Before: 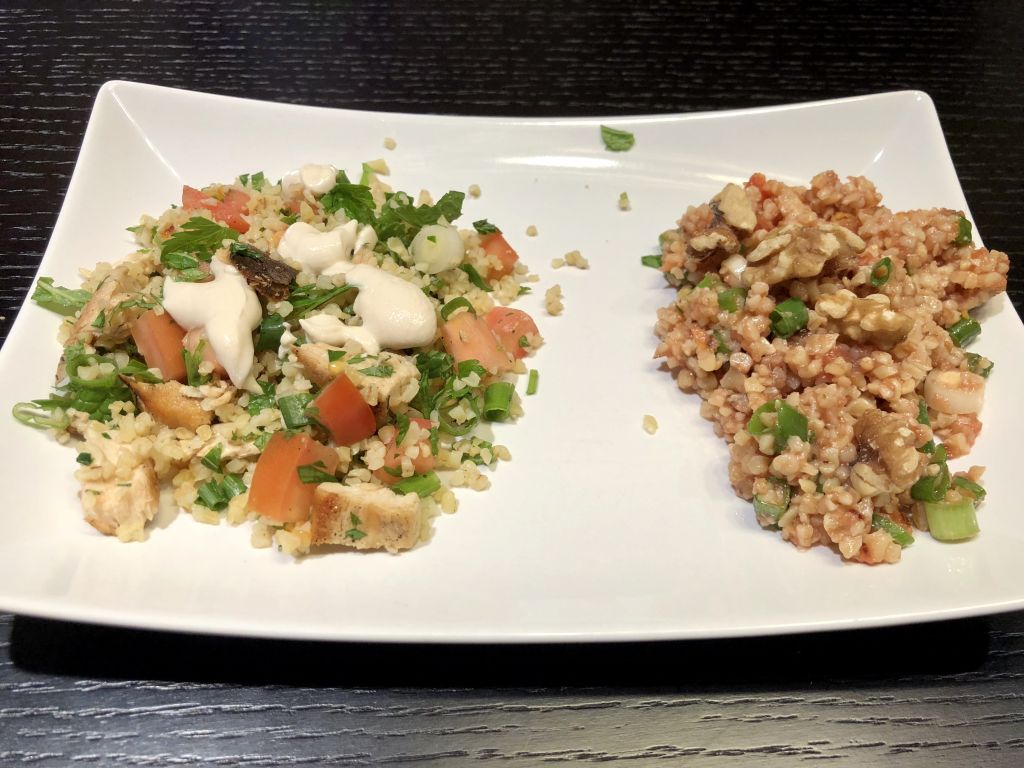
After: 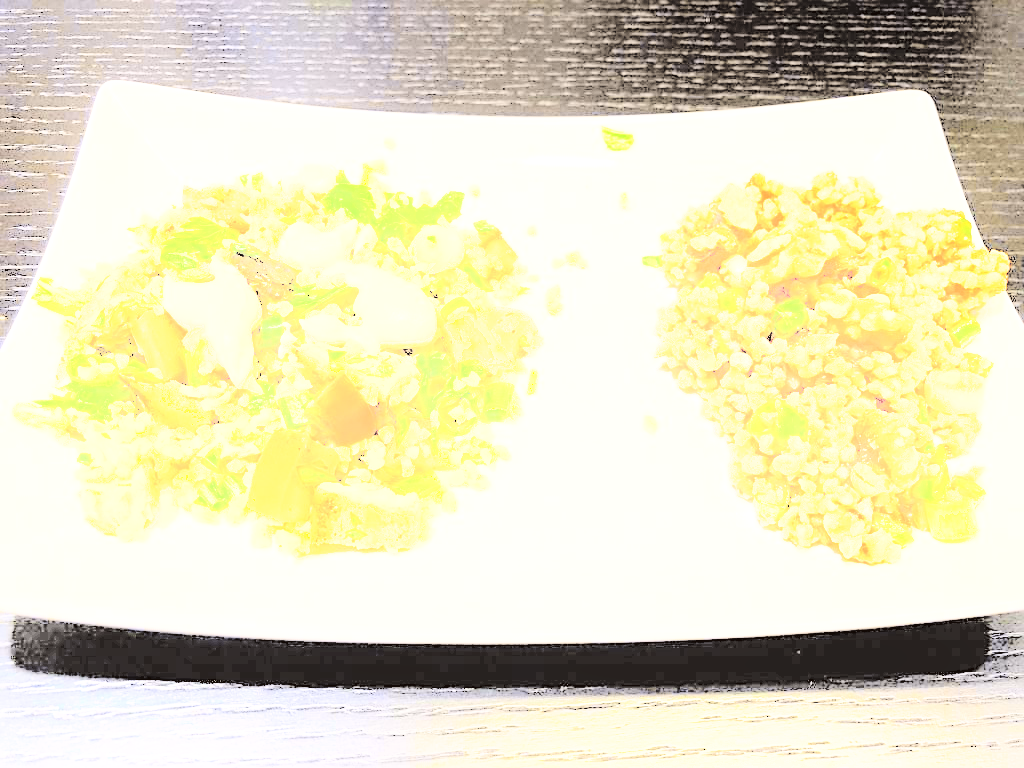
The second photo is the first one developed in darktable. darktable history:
levels: white 99.94%
tone curve: curves: ch0 [(0.003, 0.023) (0.071, 0.052) (0.236, 0.197) (0.466, 0.557) (0.631, 0.764) (0.806, 0.906) (1, 1)]; ch1 [(0, 0) (0.262, 0.227) (0.417, 0.386) (0.469, 0.467) (0.502, 0.51) (0.528, 0.521) (0.573, 0.555) (0.605, 0.621) (0.644, 0.671) (0.686, 0.728) (0.994, 0.987)]; ch2 [(0, 0) (0.262, 0.188) (0.385, 0.353) (0.427, 0.424) (0.495, 0.502) (0.531, 0.555) (0.583, 0.632) (0.644, 0.748) (1, 1)], color space Lab, independent channels, preserve colors none
sharpen: on, module defaults
contrast brightness saturation: brightness 0.999
shadows and highlights: shadows -23.57, highlights 47.84, soften with gaussian
base curve: curves: ch0 [(0, 0) (0.005, 0.002) (0.193, 0.295) (0.399, 0.664) (0.75, 0.928) (1, 1)], preserve colors none
exposure: black level correction 0, exposure 1.473 EV, compensate highlight preservation false
